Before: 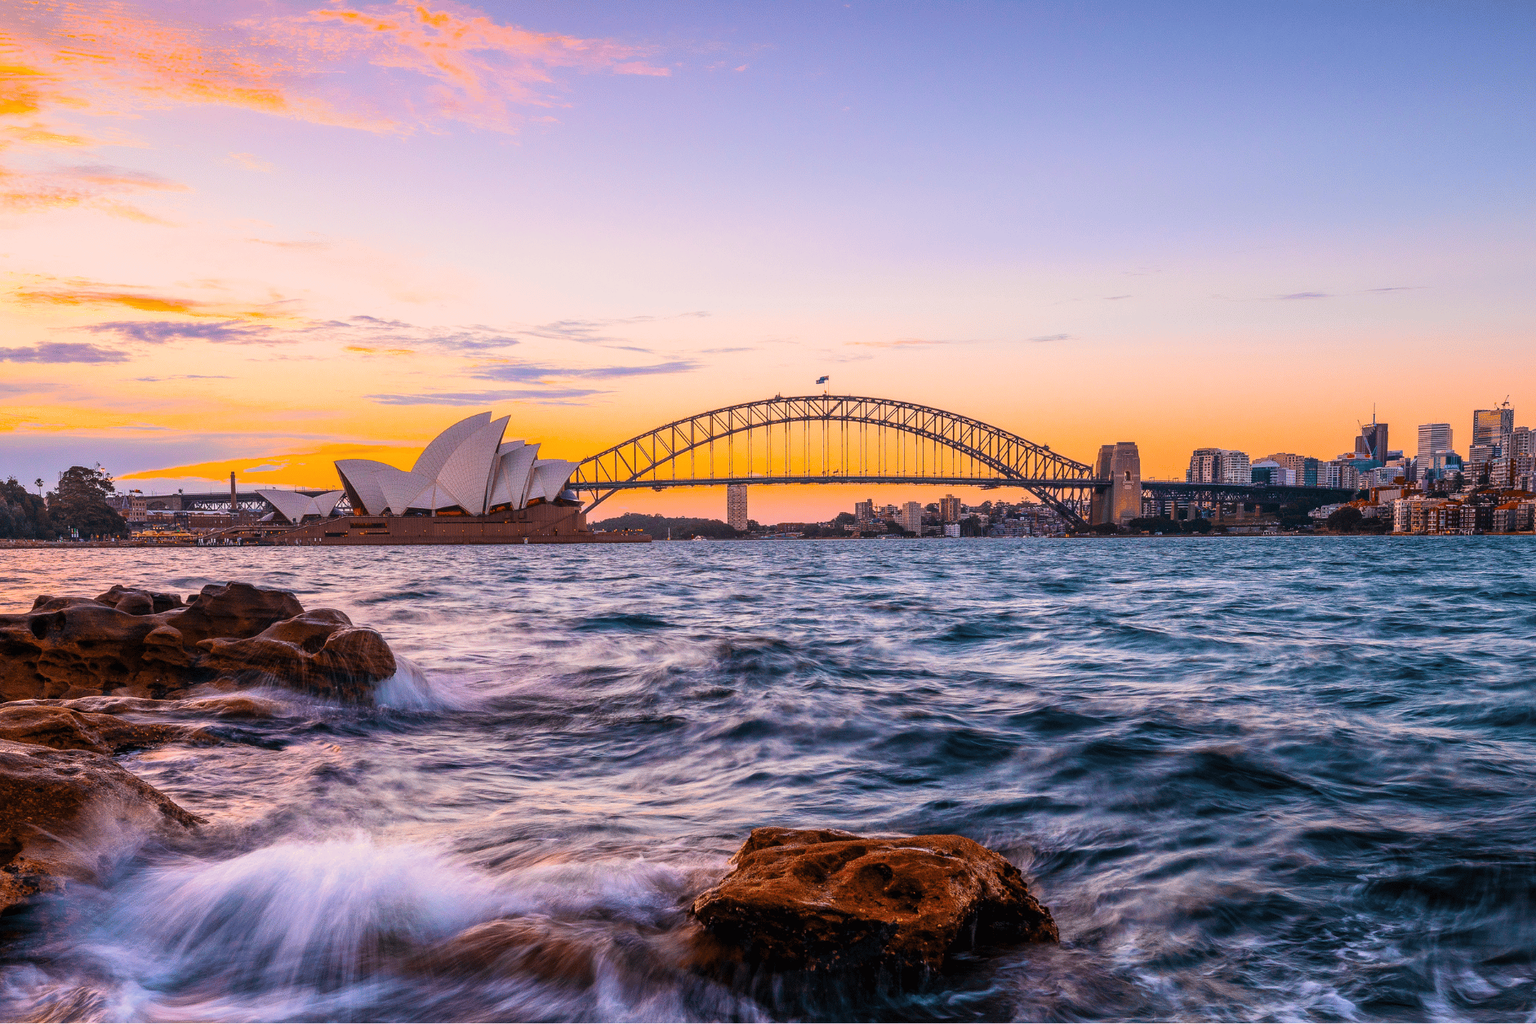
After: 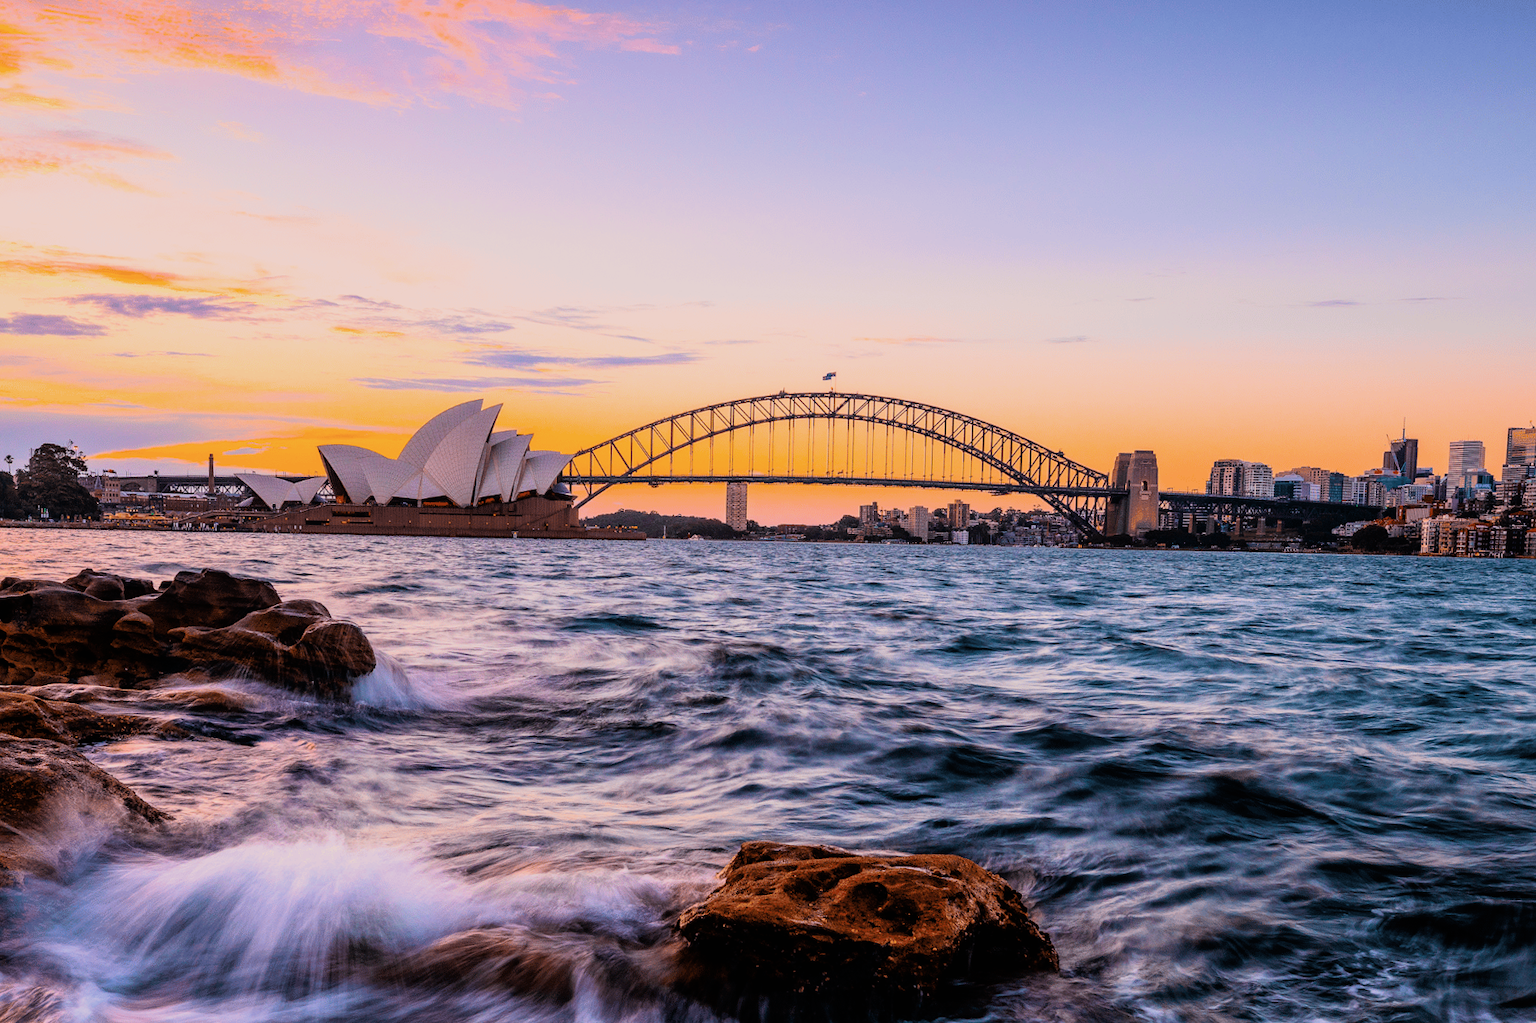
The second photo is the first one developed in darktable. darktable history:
filmic rgb: black relative exposure -11.88 EV, white relative exposure 5.43 EV, threshold 3 EV, hardness 4.49, latitude 50%, contrast 1.14, color science v5 (2021), contrast in shadows safe, contrast in highlights safe, enable highlight reconstruction true
crop and rotate: angle -1.69°
